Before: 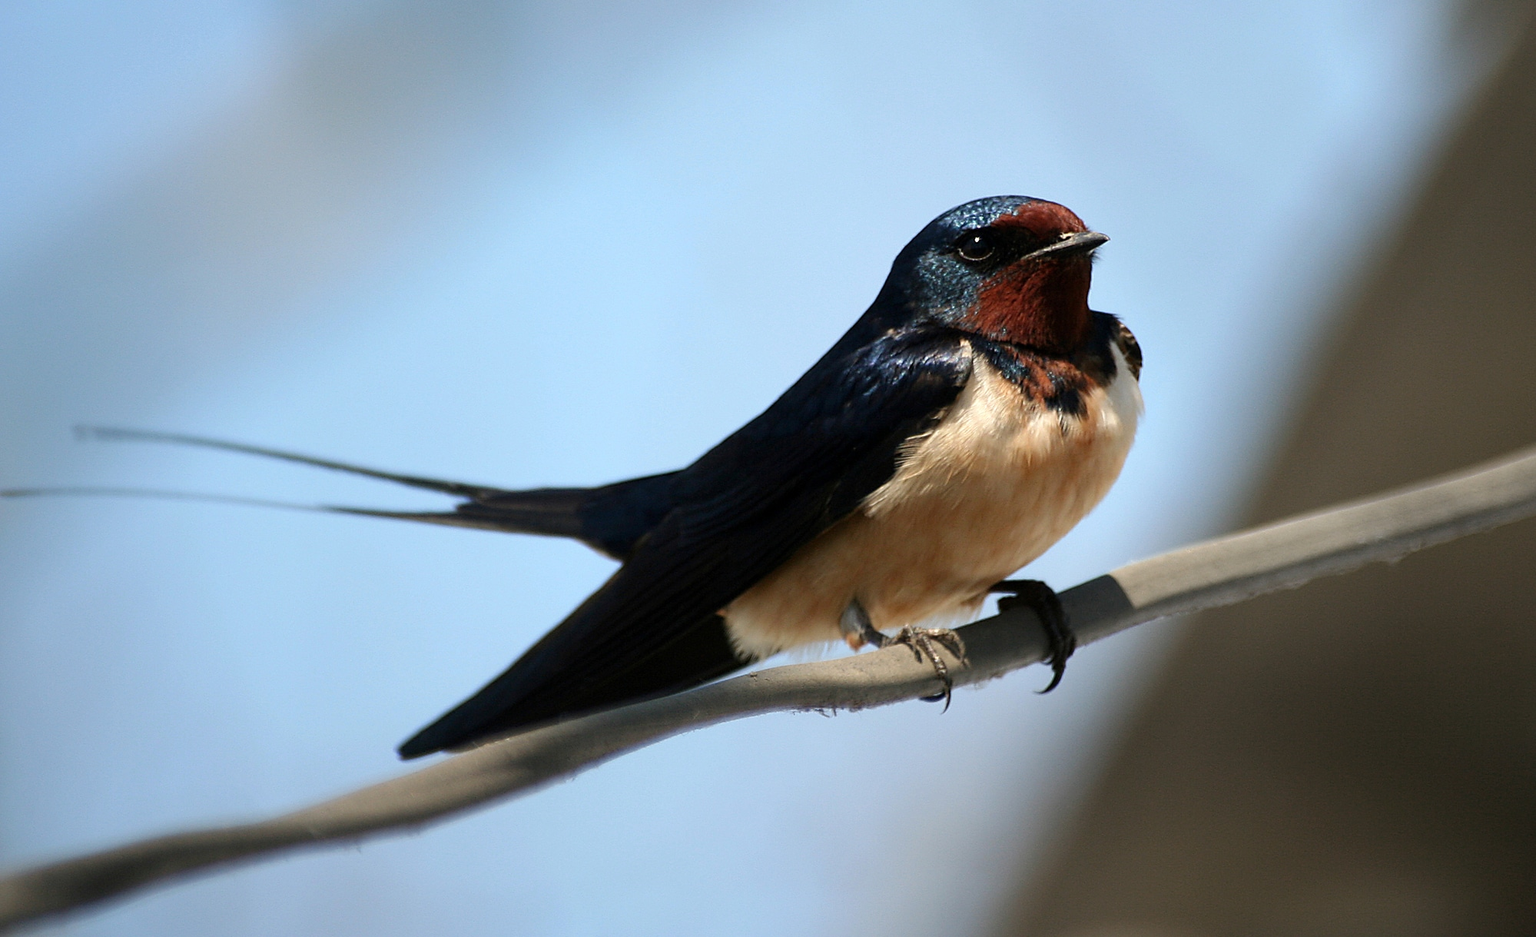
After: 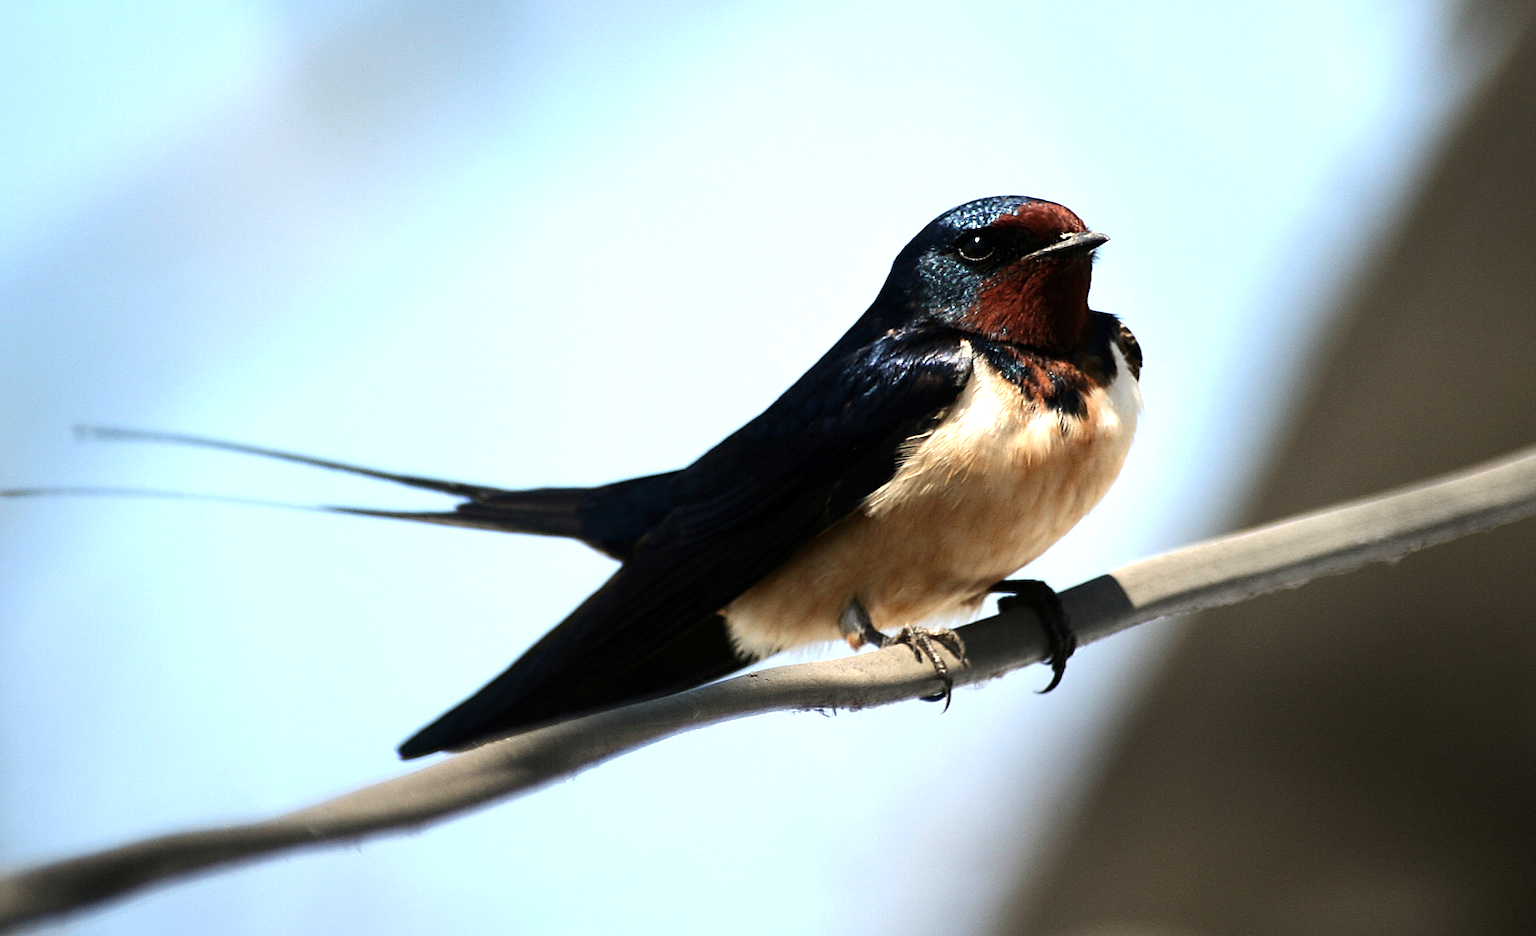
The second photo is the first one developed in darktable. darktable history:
exposure: exposure 0.217 EV, compensate highlight preservation false
white balance: emerald 1
tone equalizer: -8 EV -0.75 EV, -7 EV -0.7 EV, -6 EV -0.6 EV, -5 EV -0.4 EV, -3 EV 0.4 EV, -2 EV 0.6 EV, -1 EV 0.7 EV, +0 EV 0.75 EV, edges refinement/feathering 500, mask exposure compensation -1.57 EV, preserve details no
